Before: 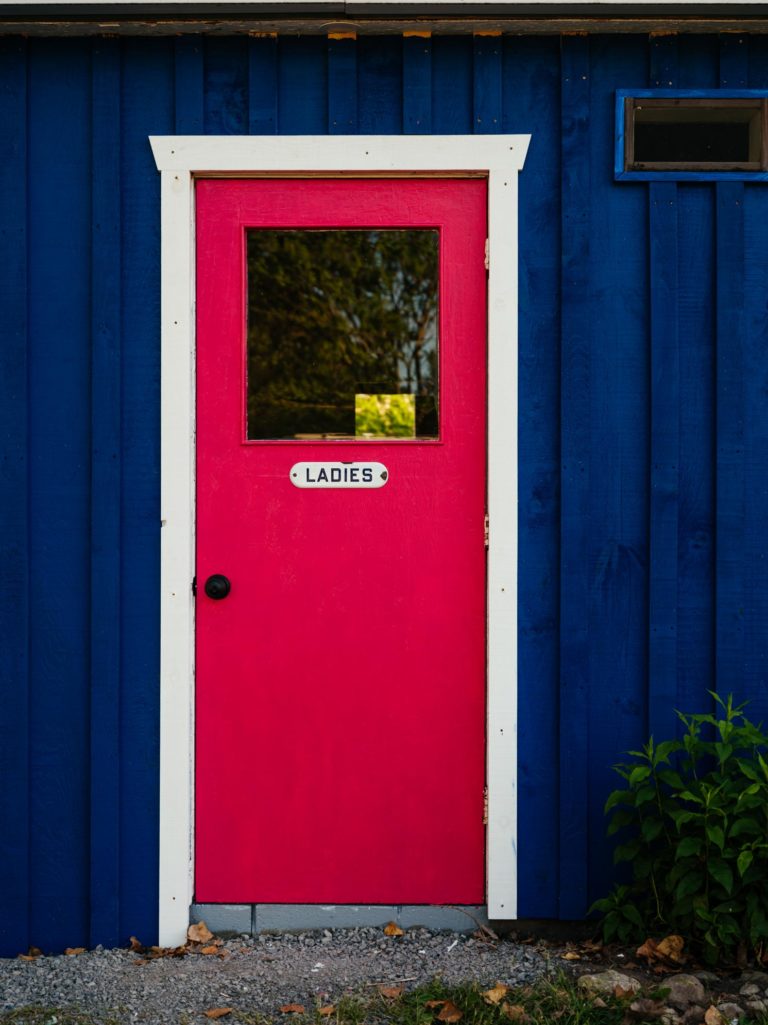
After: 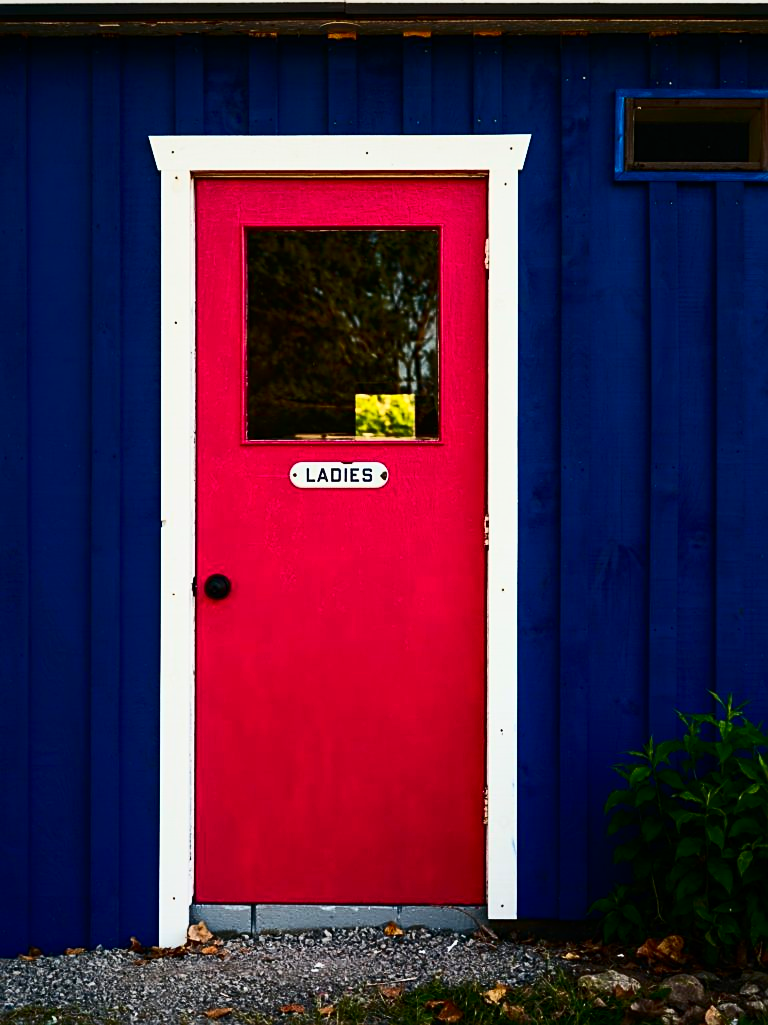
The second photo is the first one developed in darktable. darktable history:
contrast brightness saturation: contrast 0.4, brightness 0.05, saturation 0.25
sharpen: on, module defaults
